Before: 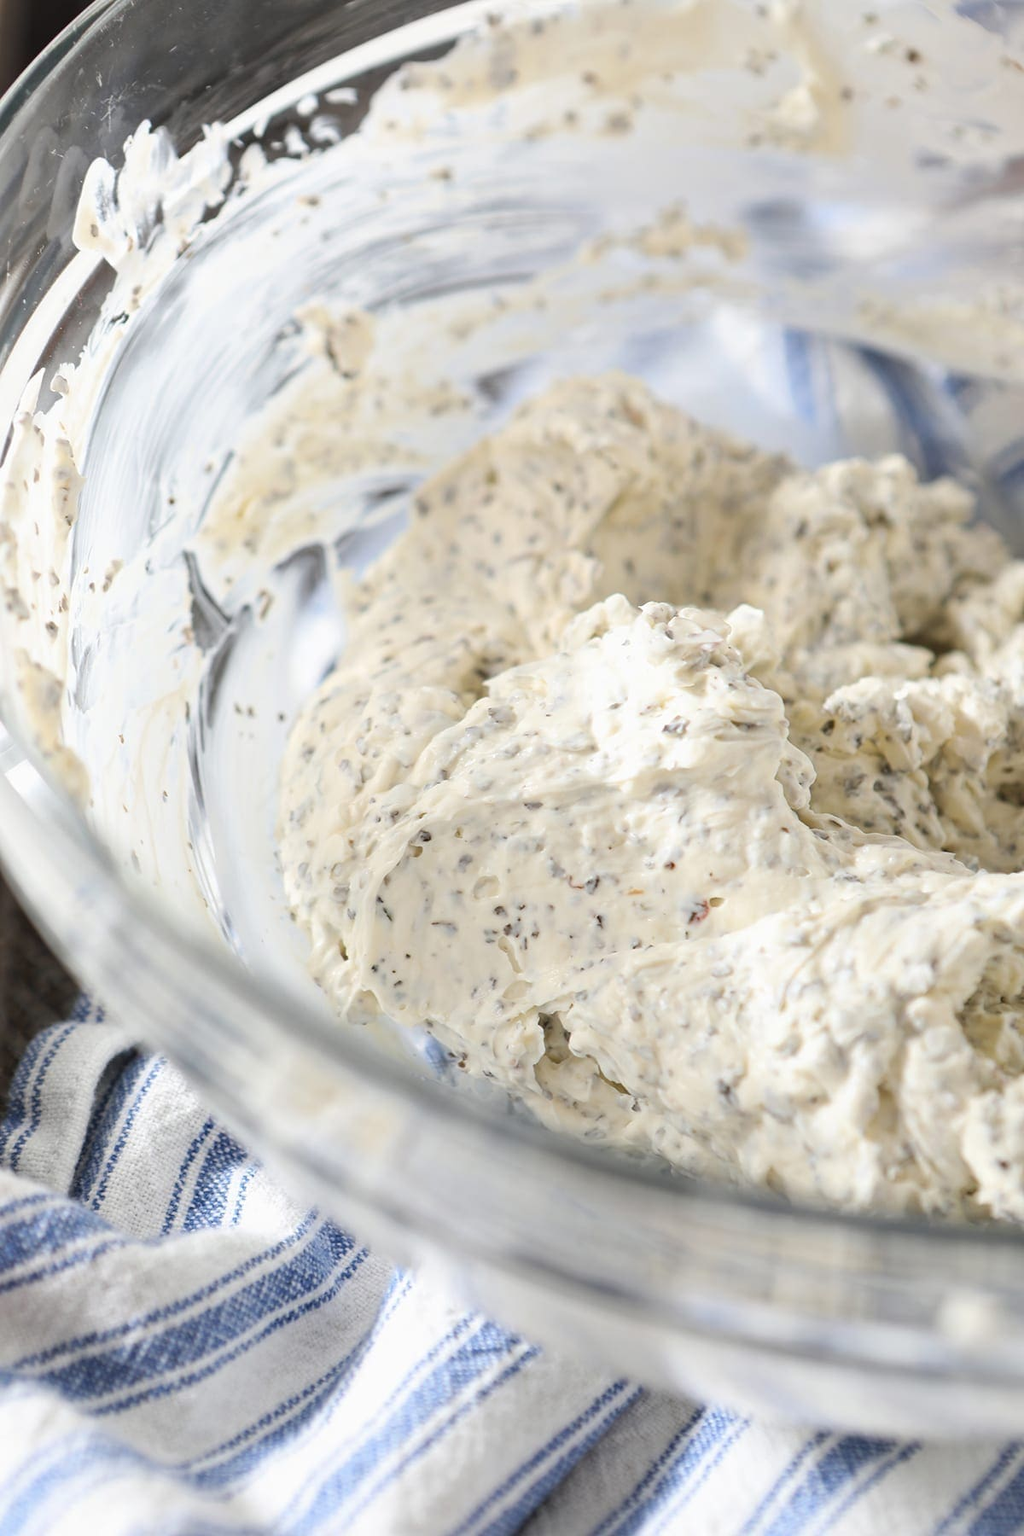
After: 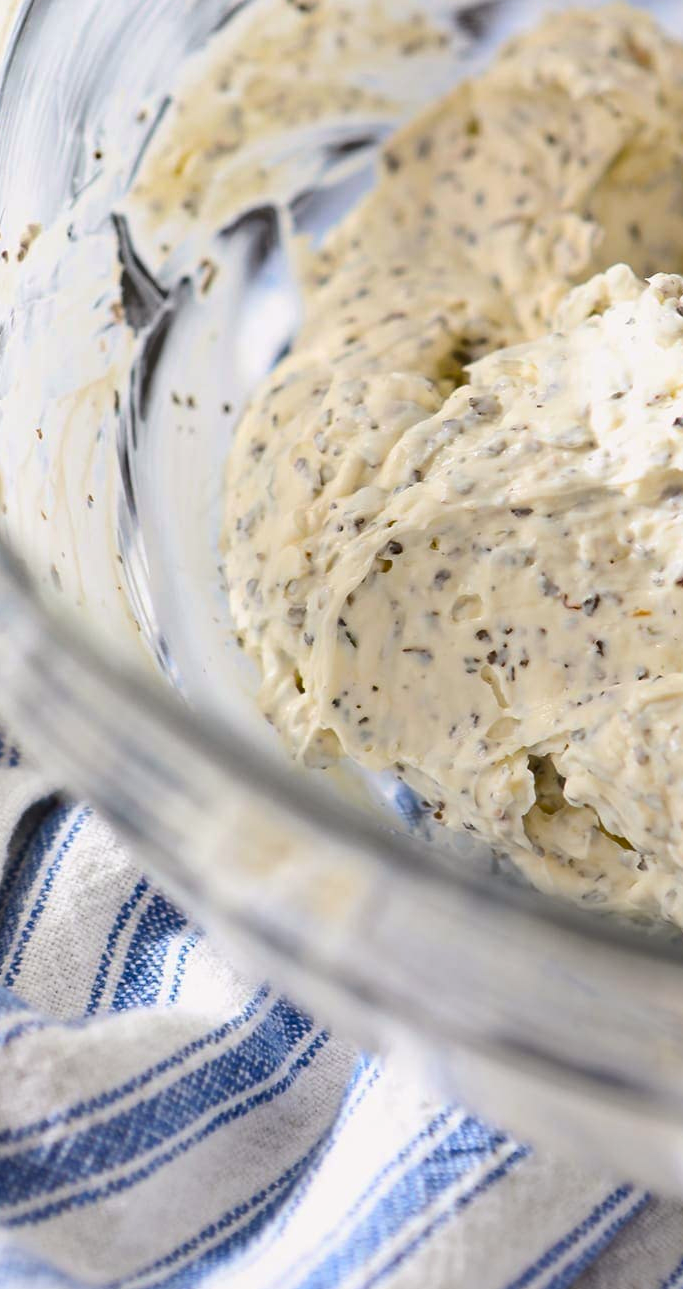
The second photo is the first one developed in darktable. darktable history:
crop: left 8.658%, top 24.034%, right 34.353%, bottom 4.339%
shadows and highlights: soften with gaussian
color balance rgb: power › chroma 0.278%, power › hue 25.06°, highlights gain › chroma 0.239%, highlights gain › hue 332.65°, perceptual saturation grading › global saturation 41.063%, perceptual brilliance grading › global brilliance 1.976%, perceptual brilliance grading › highlights -3.633%, global vibrance 9.833%
contrast brightness saturation: contrast 0.098, brightness 0.012, saturation 0.022
